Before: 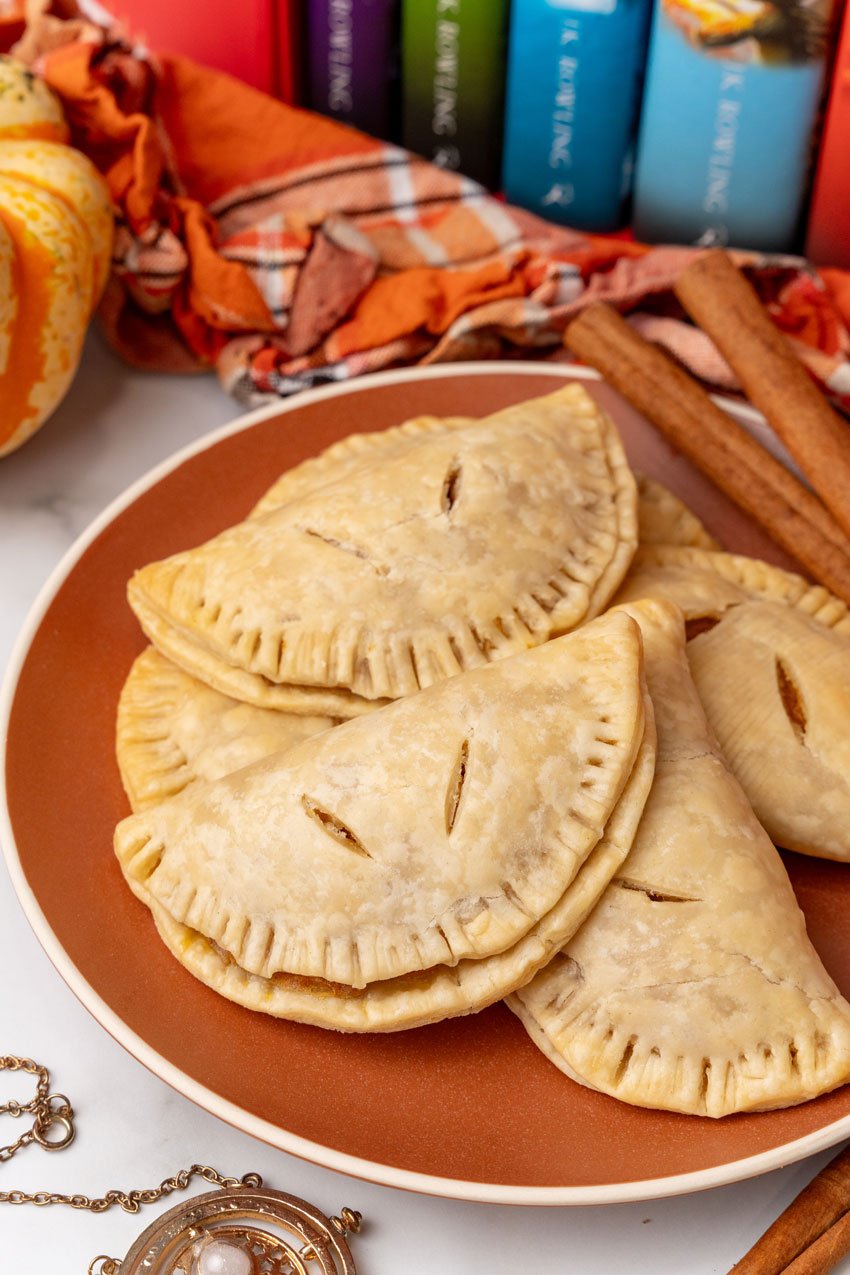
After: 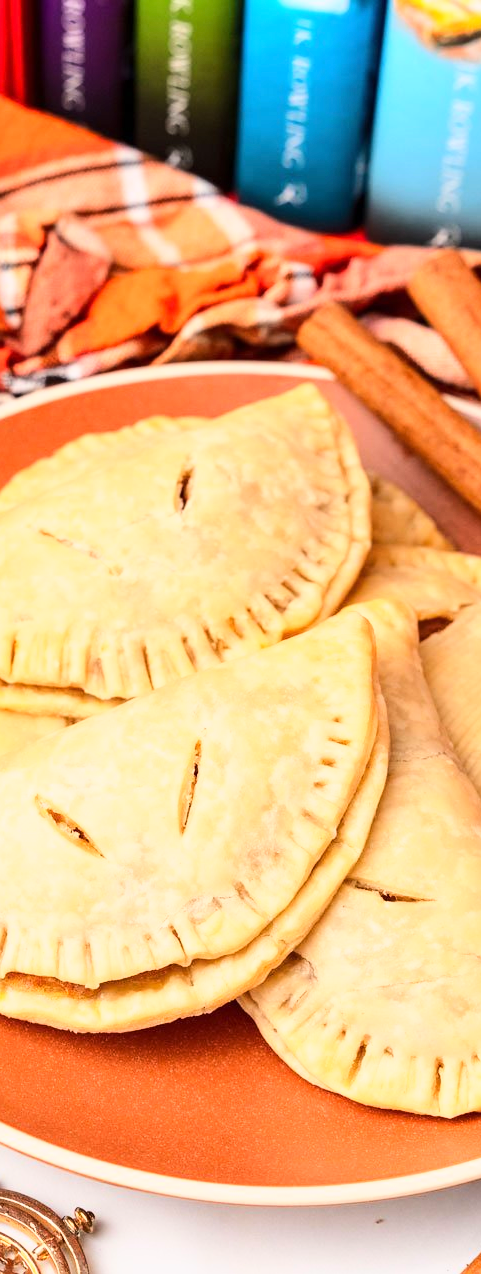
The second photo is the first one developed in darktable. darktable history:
base curve: curves: ch0 [(0, 0) (0.025, 0.046) (0.112, 0.277) (0.467, 0.74) (0.814, 0.929) (1, 0.942)]
crop: left 31.458%, top 0%, right 11.876%
tone equalizer: -8 EV -0.417 EV, -7 EV -0.389 EV, -6 EV -0.333 EV, -5 EV -0.222 EV, -3 EV 0.222 EV, -2 EV 0.333 EV, -1 EV 0.389 EV, +0 EV 0.417 EV, edges refinement/feathering 500, mask exposure compensation -1.57 EV, preserve details no
